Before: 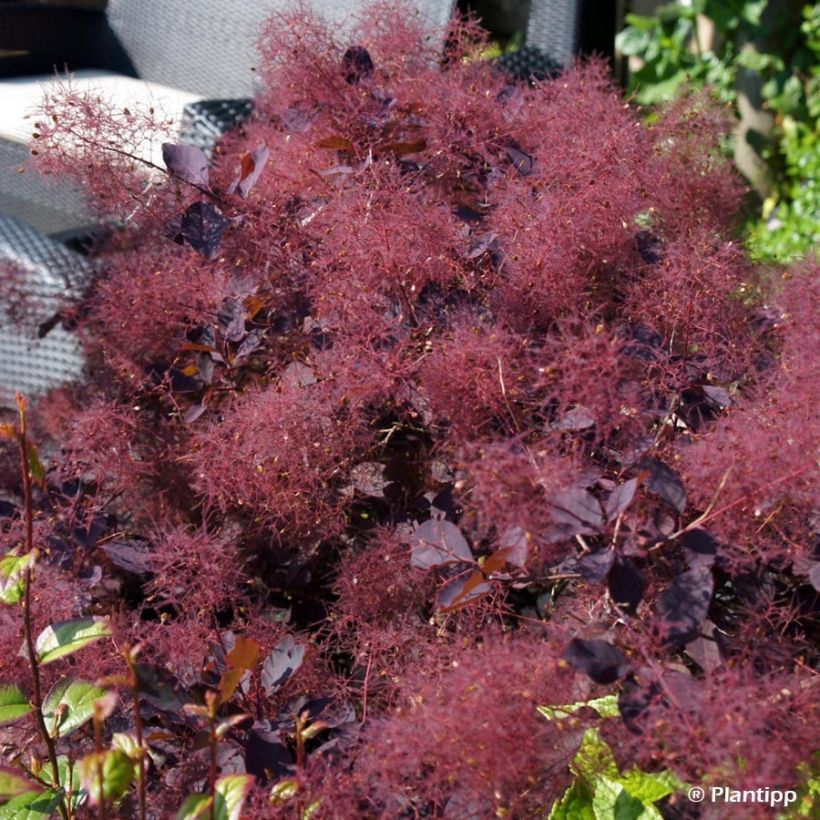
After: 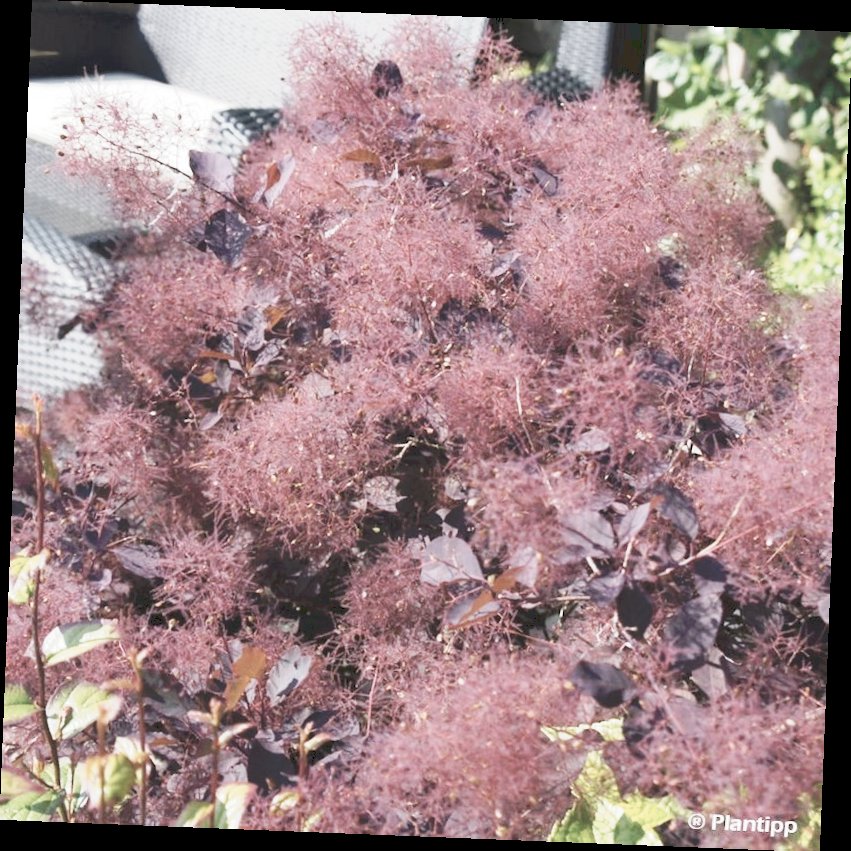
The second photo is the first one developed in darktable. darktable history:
white balance: emerald 1
tone curve: curves: ch0 [(0, 0) (0.003, 0.195) (0.011, 0.161) (0.025, 0.21) (0.044, 0.24) (0.069, 0.254) (0.1, 0.283) (0.136, 0.347) (0.177, 0.412) (0.224, 0.455) (0.277, 0.531) (0.335, 0.606) (0.399, 0.679) (0.468, 0.748) (0.543, 0.814) (0.623, 0.876) (0.709, 0.927) (0.801, 0.949) (0.898, 0.962) (1, 1)], preserve colors none
color correction: saturation 0.57
rotate and perspective: rotation 2.27°, automatic cropping off
